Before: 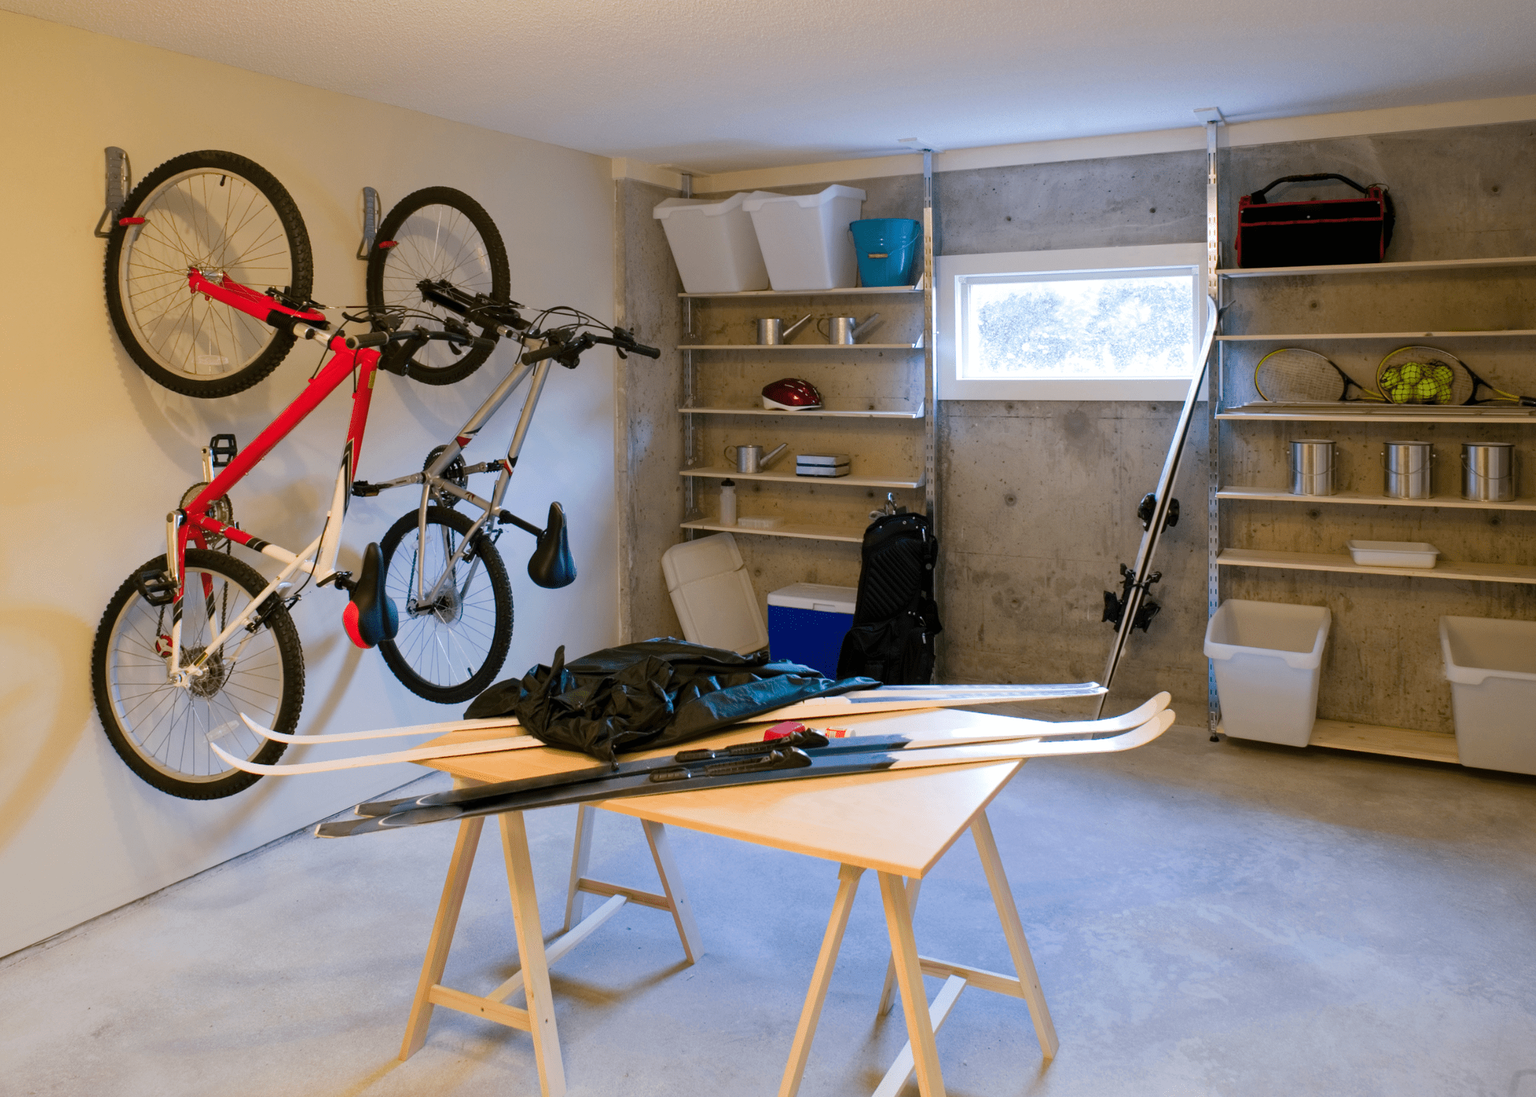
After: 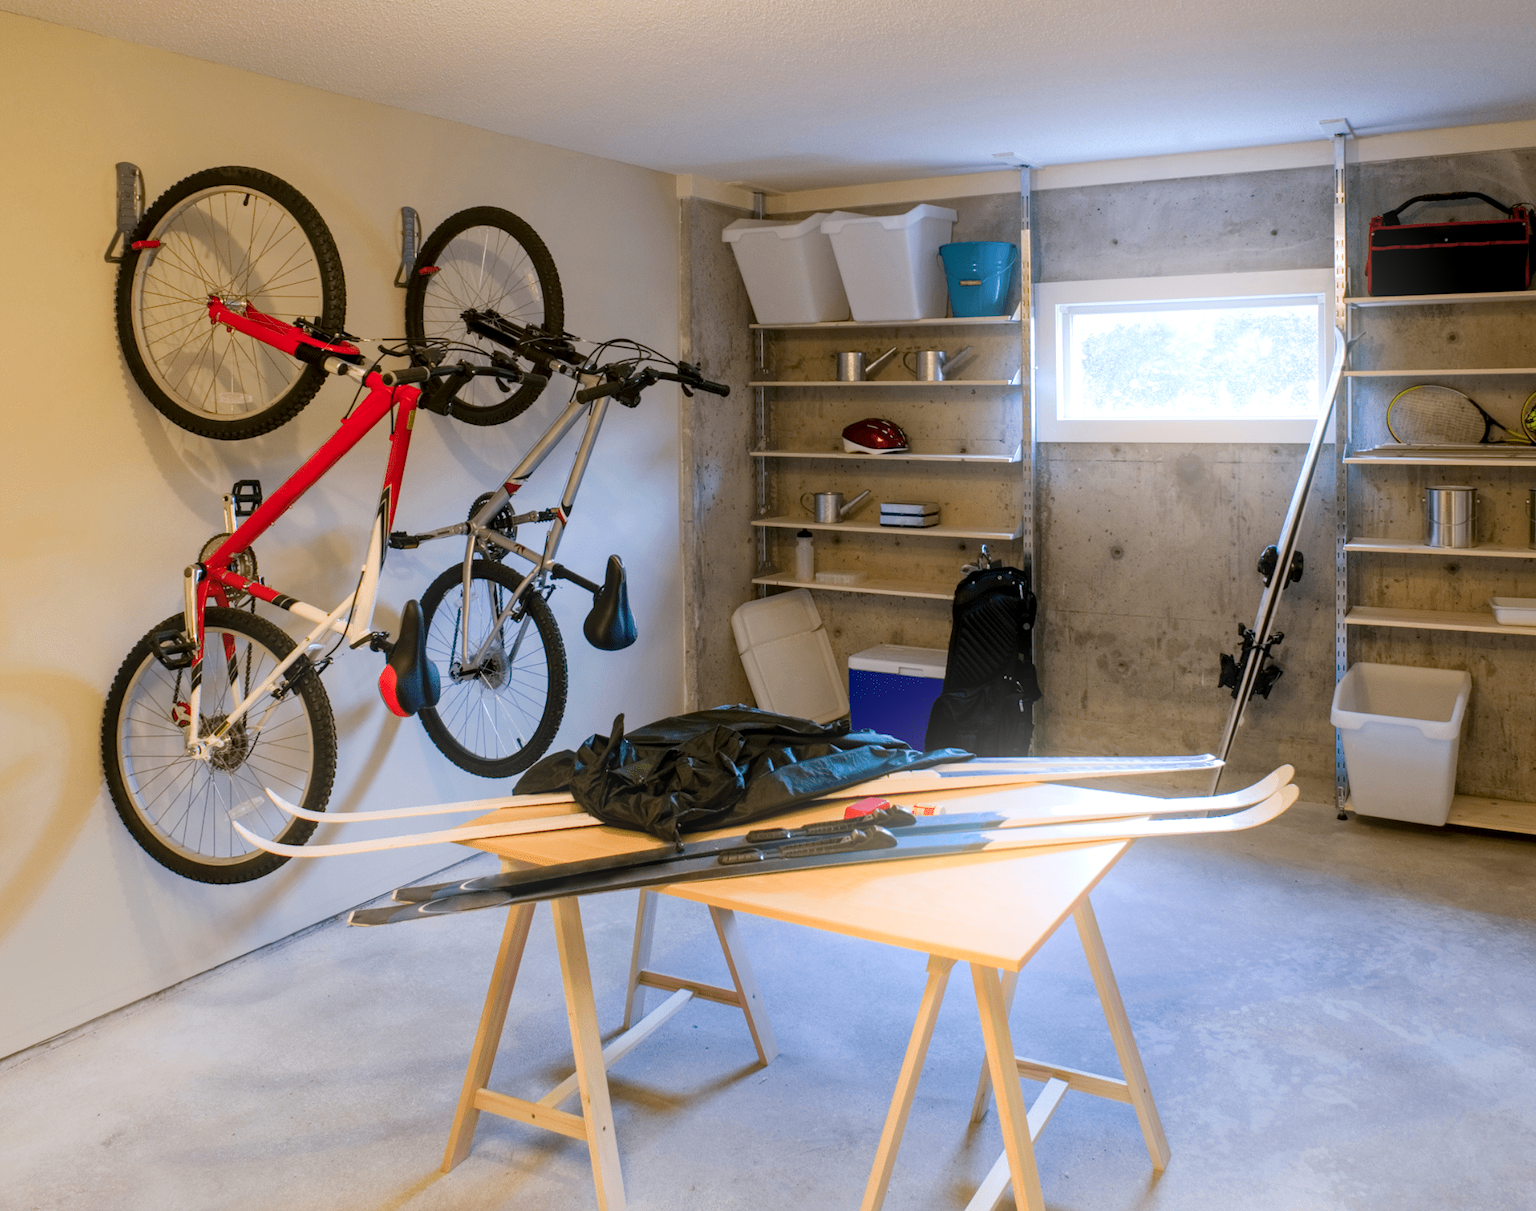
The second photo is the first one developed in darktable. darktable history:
crop: right 9.509%, bottom 0.031%
local contrast: on, module defaults
bloom: on, module defaults
